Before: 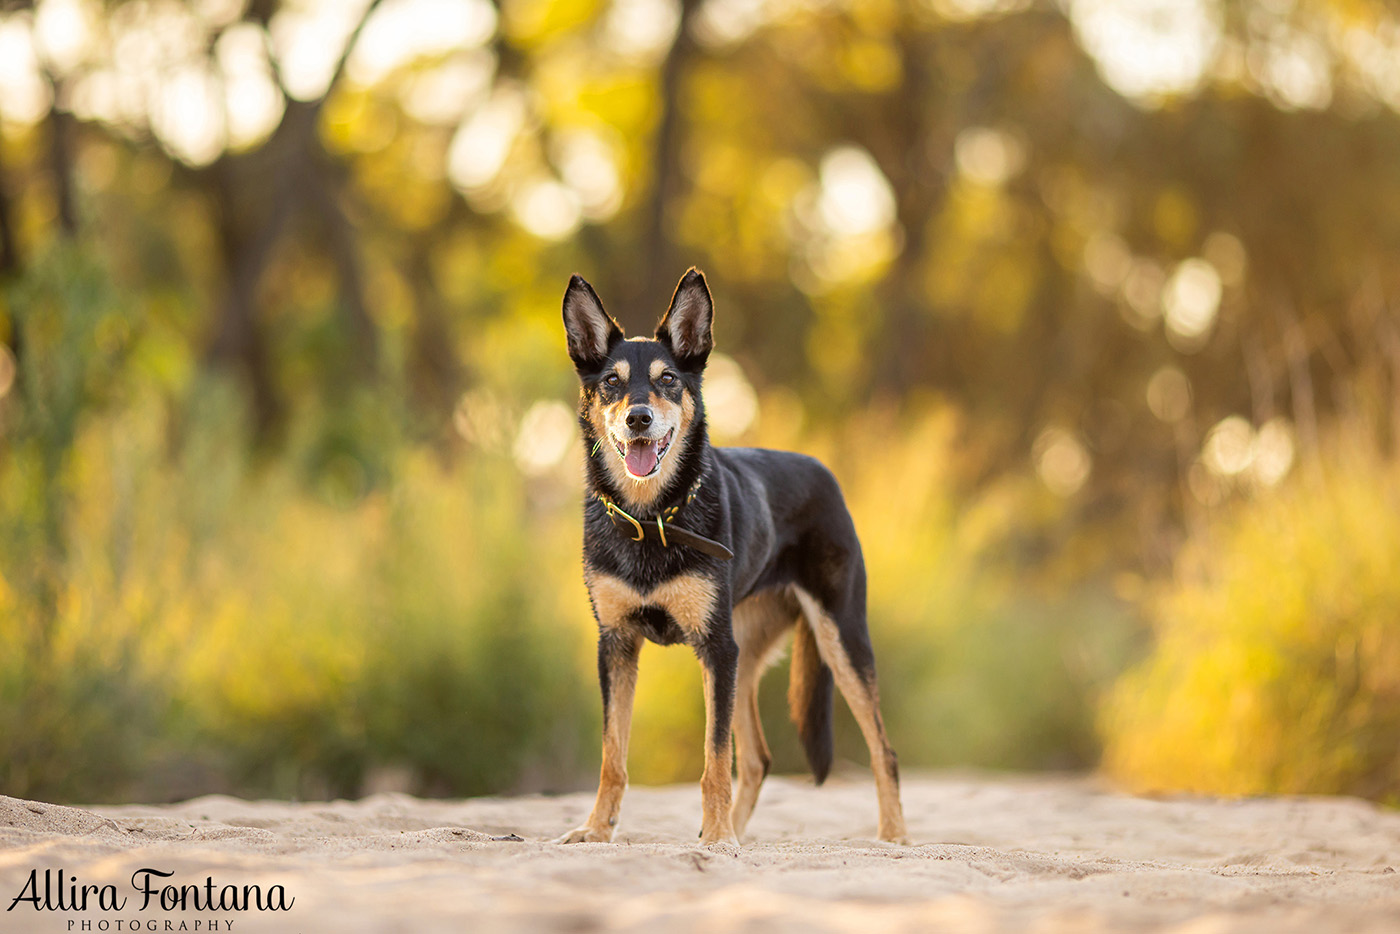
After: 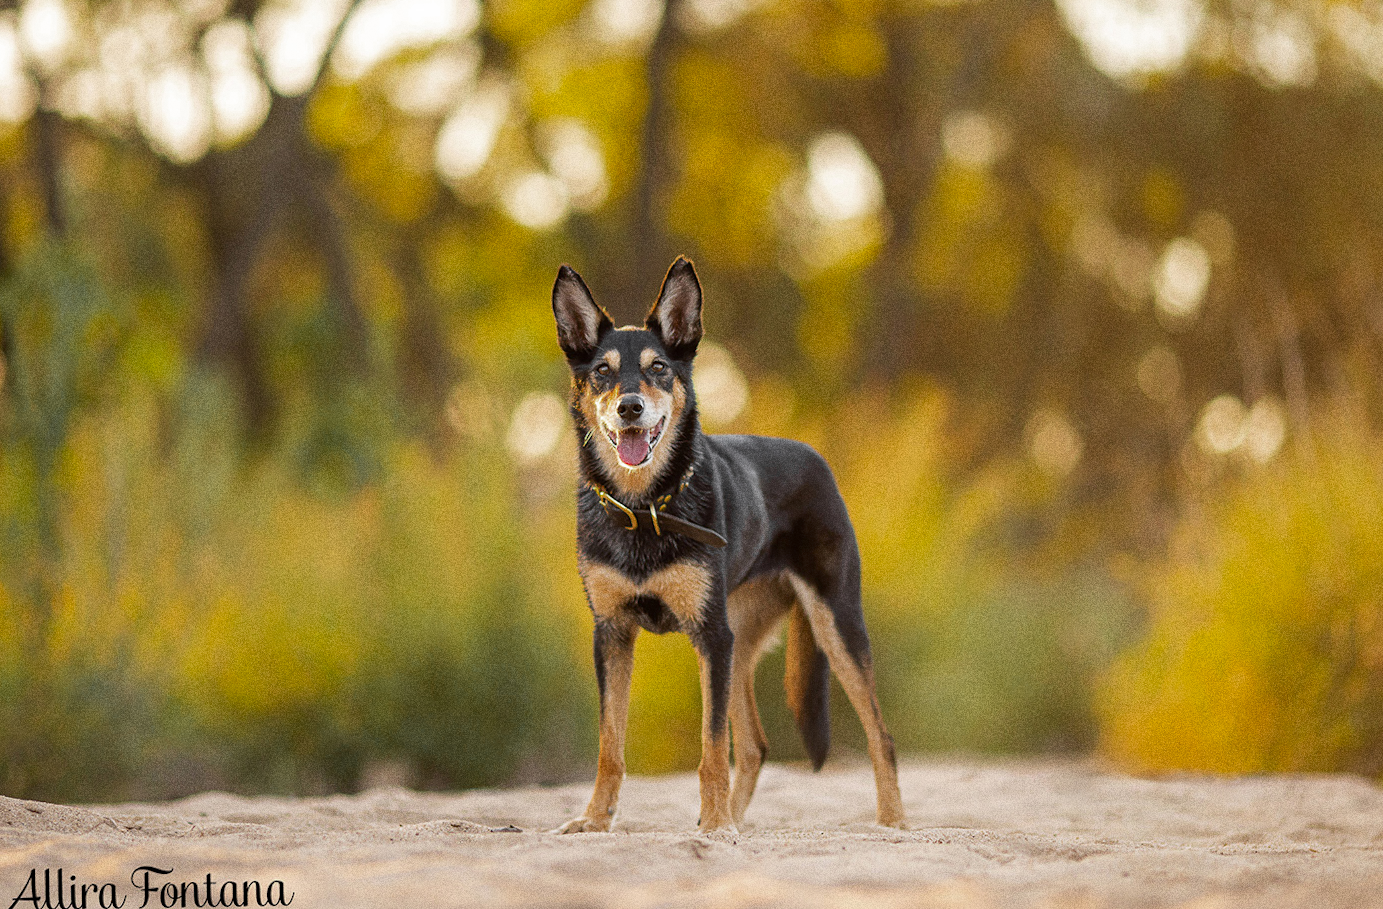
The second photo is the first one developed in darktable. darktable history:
rotate and perspective: rotation -1°, crop left 0.011, crop right 0.989, crop top 0.025, crop bottom 0.975
grain: coarseness 0.09 ISO, strength 40%
rgb levels: preserve colors max RGB
color zones: curves: ch0 [(0.004, 0.388) (0.125, 0.392) (0.25, 0.404) (0.375, 0.5) (0.5, 0.5) (0.625, 0.5) (0.75, 0.5) (0.875, 0.5)]; ch1 [(0, 0.5) (0.125, 0.5) (0.25, 0.5) (0.375, 0.124) (0.524, 0.124) (0.645, 0.128) (0.789, 0.132) (0.914, 0.096) (0.998, 0.068)]
